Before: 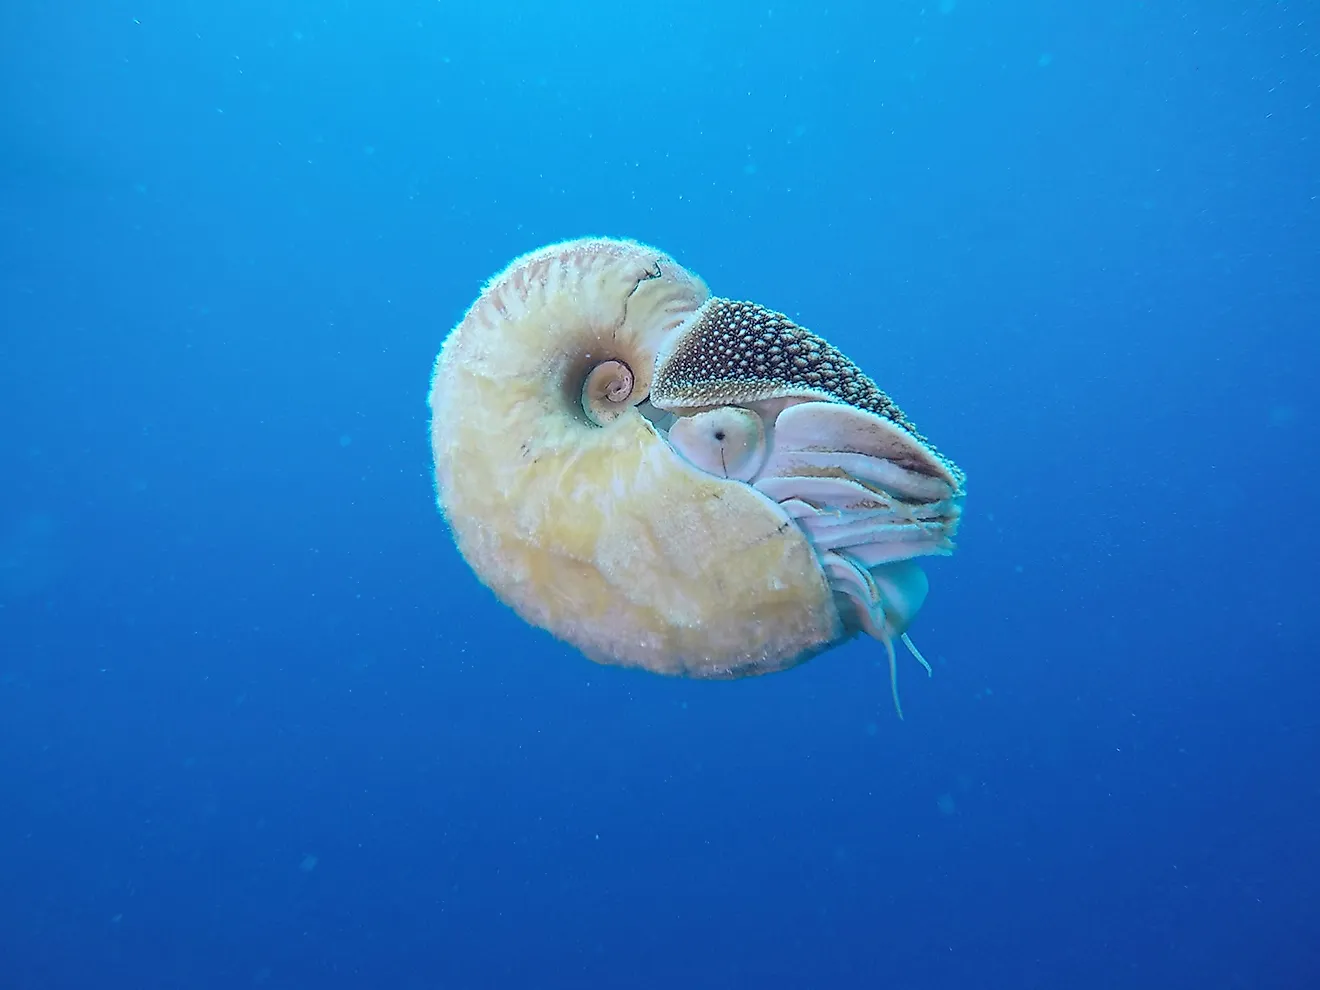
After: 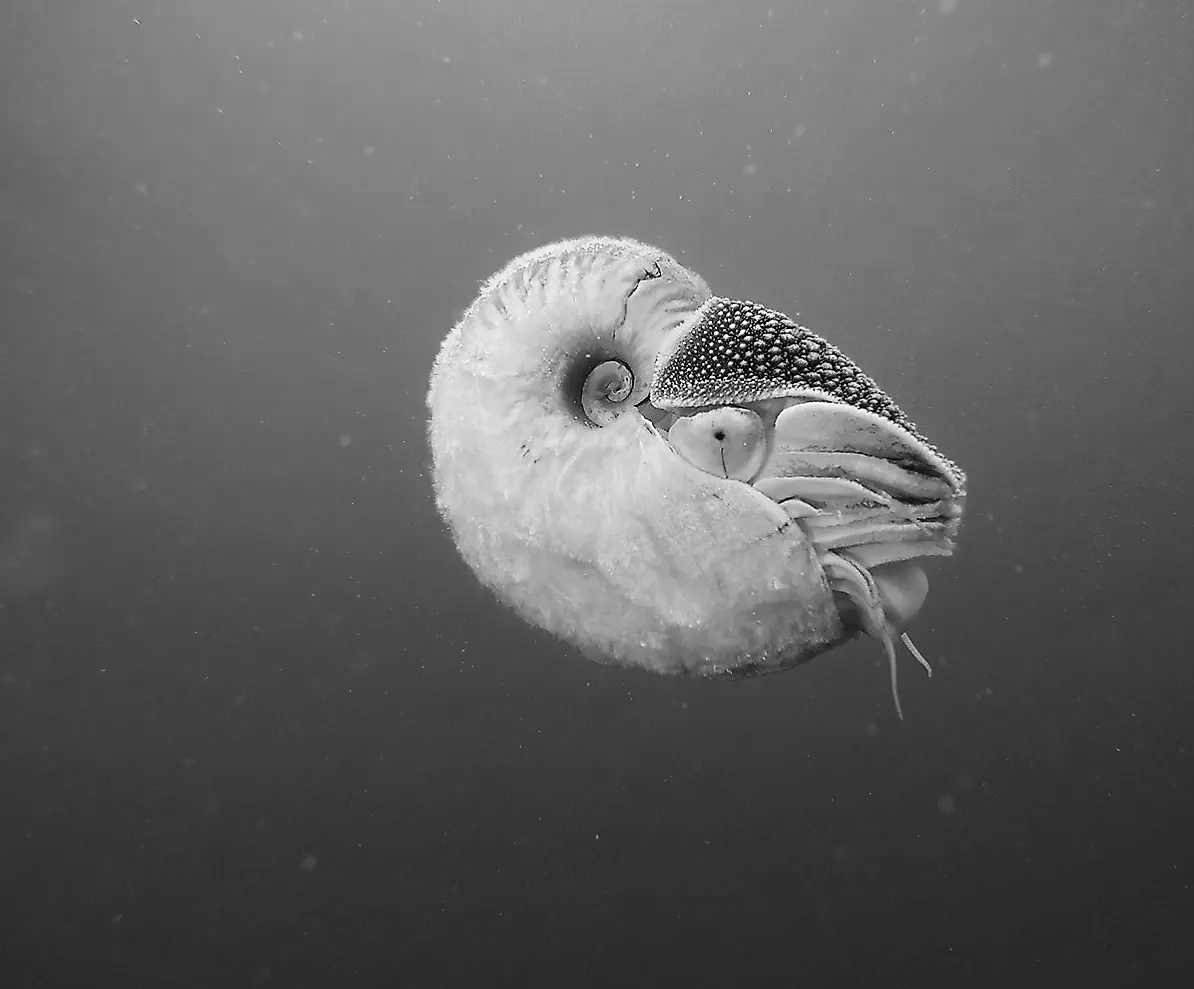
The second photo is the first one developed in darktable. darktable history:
contrast brightness saturation: contrast 0.2, brightness -0.11, saturation 0.1
crop: right 9.509%, bottom 0.031%
sharpen: radius 1.458, amount 0.398, threshold 1.271
monochrome: a -4.13, b 5.16, size 1
